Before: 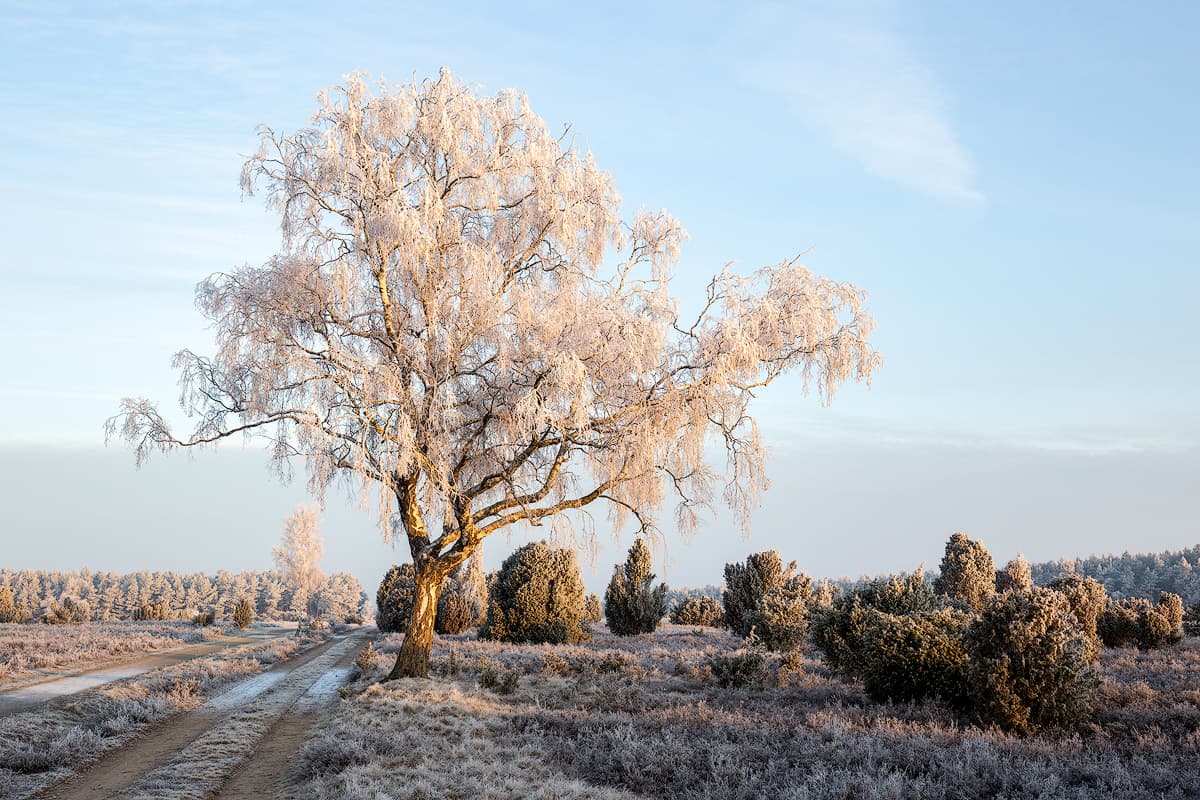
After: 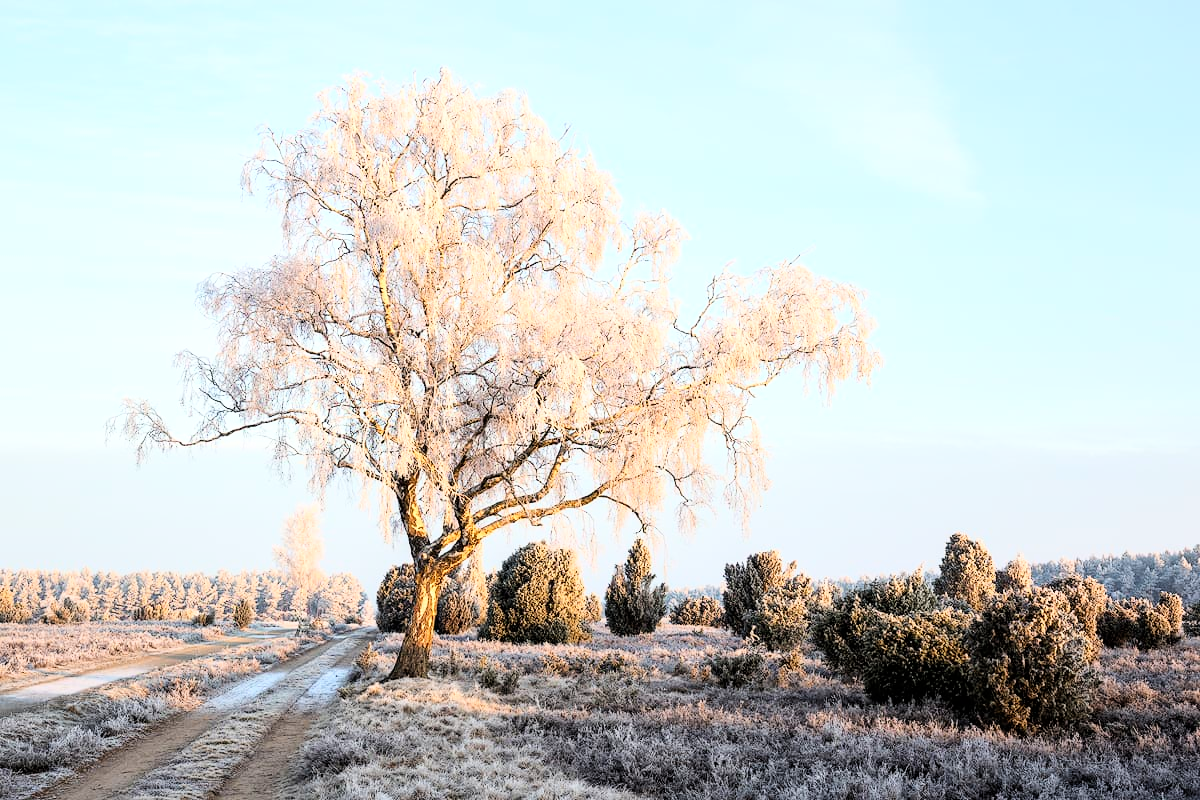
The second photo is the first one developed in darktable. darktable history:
color correction: highlights b* -0.062
base curve: curves: ch0 [(0, 0) (0.005, 0.002) (0.15, 0.3) (0.4, 0.7) (0.75, 0.95) (1, 1)], exposure shift 0.571
